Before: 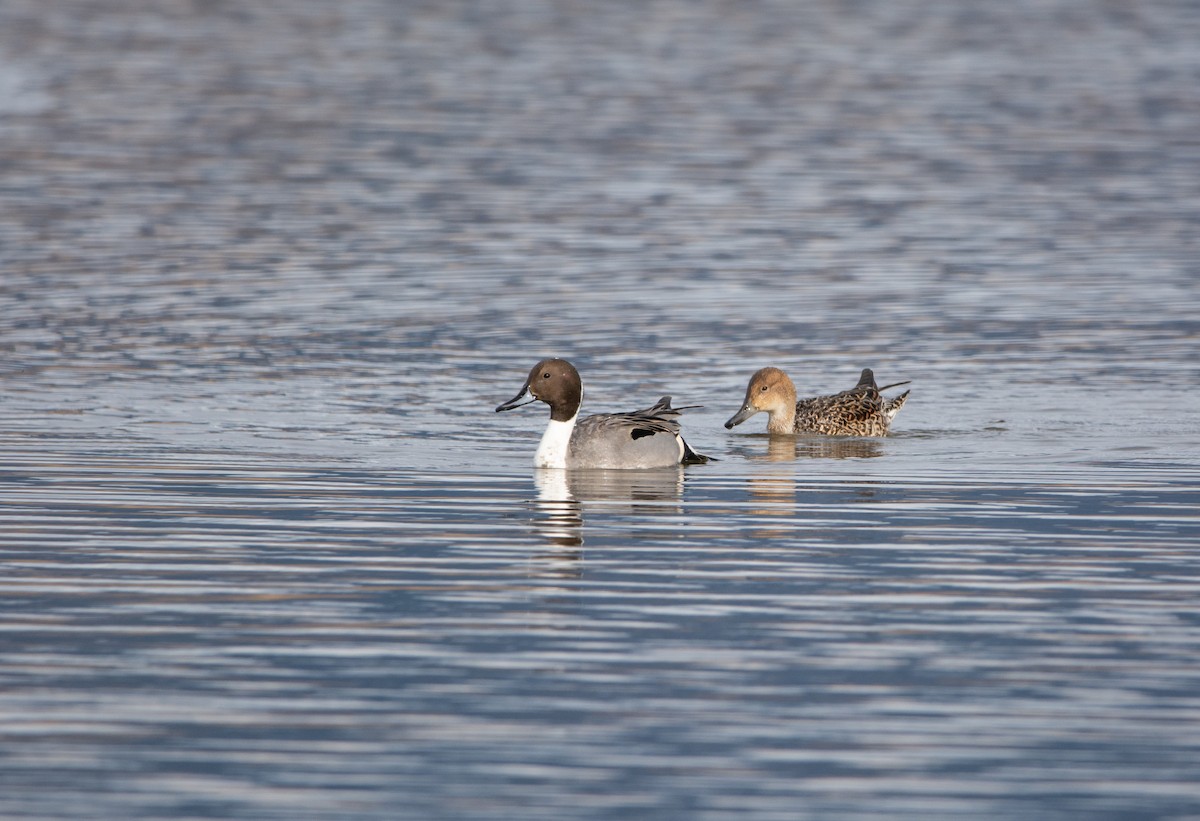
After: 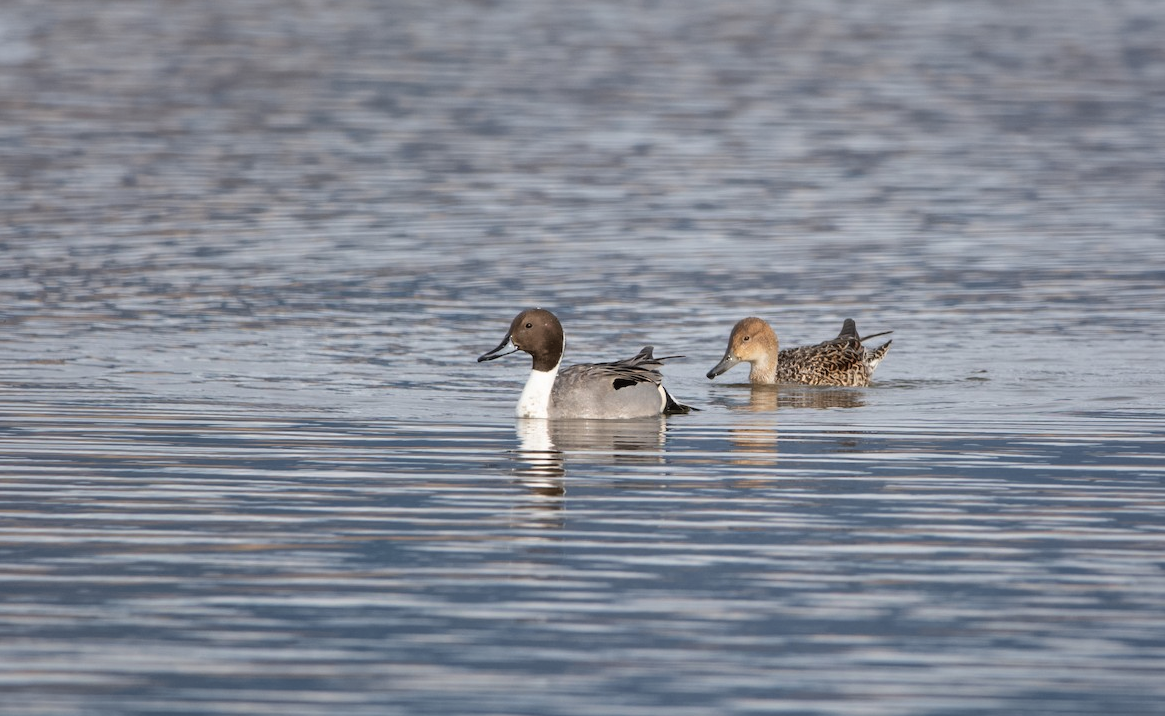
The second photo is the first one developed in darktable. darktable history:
color balance rgb: perceptual saturation grading › global saturation -3%
crop: left 1.507%, top 6.147%, right 1.379%, bottom 6.637%
surface blur: radius 16.53, green 0.002
